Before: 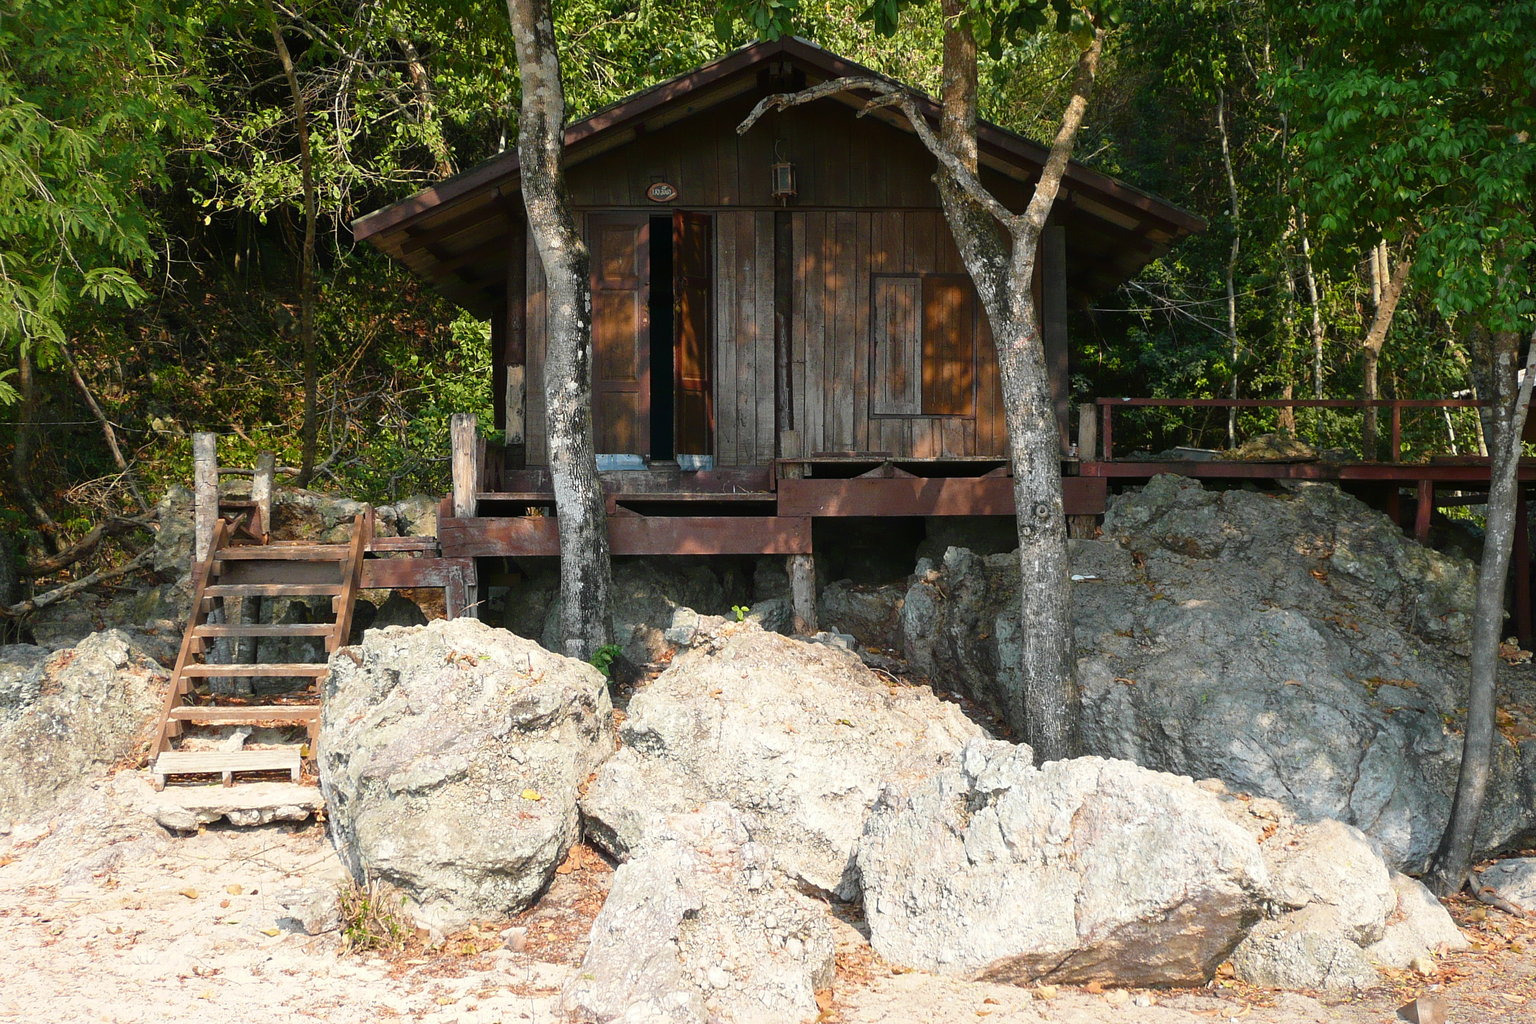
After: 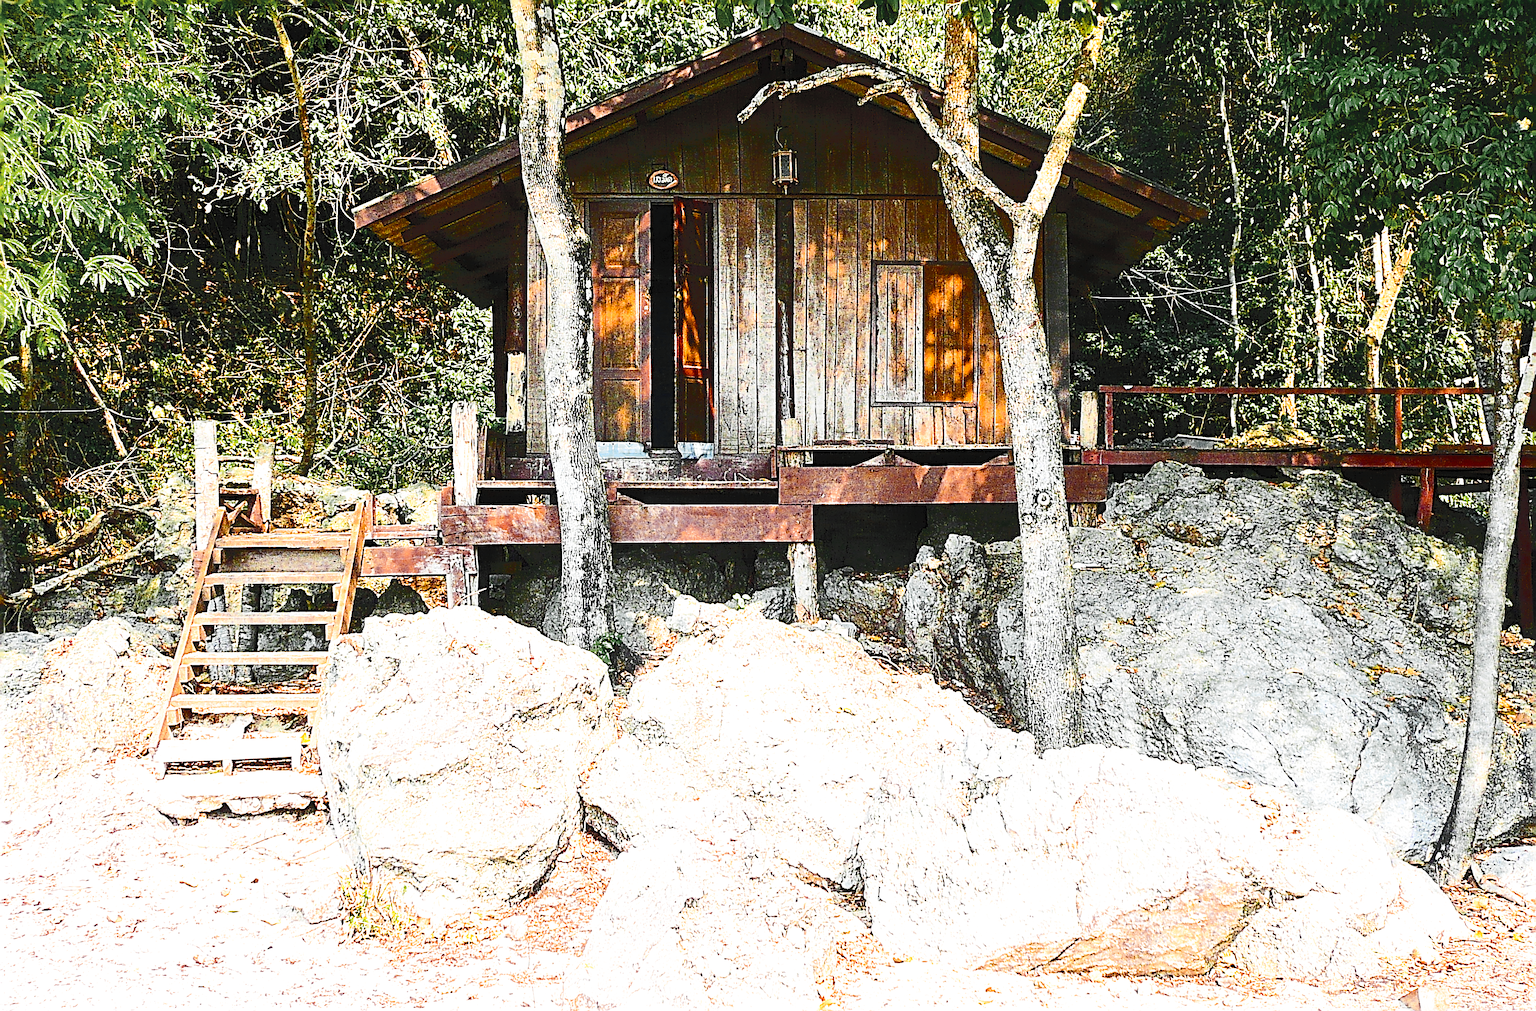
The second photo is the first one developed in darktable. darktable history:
exposure: exposure 1.001 EV, compensate highlight preservation false
tone equalizer: -8 EV 0.022 EV, -7 EV -0.028 EV, -6 EV 0.036 EV, -5 EV 0.054 EV, -4 EV 0.282 EV, -3 EV 0.622 EV, -2 EV 0.585 EV, -1 EV 0.193 EV, +0 EV 0.013 EV, edges refinement/feathering 500, mask exposure compensation -1.57 EV, preserve details no
color zones: curves: ch0 [(0.035, 0.242) (0.25, 0.5) (0.384, 0.214) (0.488, 0.255) (0.75, 0.5)]; ch1 [(0.063, 0.379) (0.25, 0.5) (0.354, 0.201) (0.489, 0.085) (0.729, 0.271)]; ch2 [(0.25, 0.5) (0.38, 0.517) (0.442, 0.51) (0.735, 0.456)]
sharpen: radius 3.183, amount 1.744
tone curve: curves: ch0 [(0, 0) (0.003, 0.037) (0.011, 0.061) (0.025, 0.104) (0.044, 0.145) (0.069, 0.145) (0.1, 0.127) (0.136, 0.175) (0.177, 0.207) (0.224, 0.252) (0.277, 0.341) (0.335, 0.446) (0.399, 0.554) (0.468, 0.658) (0.543, 0.757) (0.623, 0.843) (0.709, 0.919) (0.801, 0.958) (0.898, 0.975) (1, 1)], color space Lab, independent channels, preserve colors none
crop: top 1.265%, right 0.101%
color balance rgb: perceptual saturation grading › global saturation 20%, perceptual saturation grading › highlights -14.078%, perceptual saturation grading › shadows 49.238%
filmic rgb: black relative exposure -12.03 EV, white relative exposure 2.81 EV, target black luminance 0%, hardness 8.08, latitude 69.64%, contrast 1.137, highlights saturation mix 10.77%, shadows ↔ highlights balance -0.389%, add noise in highlights 0.002, preserve chrominance no, color science v4 (2020)
